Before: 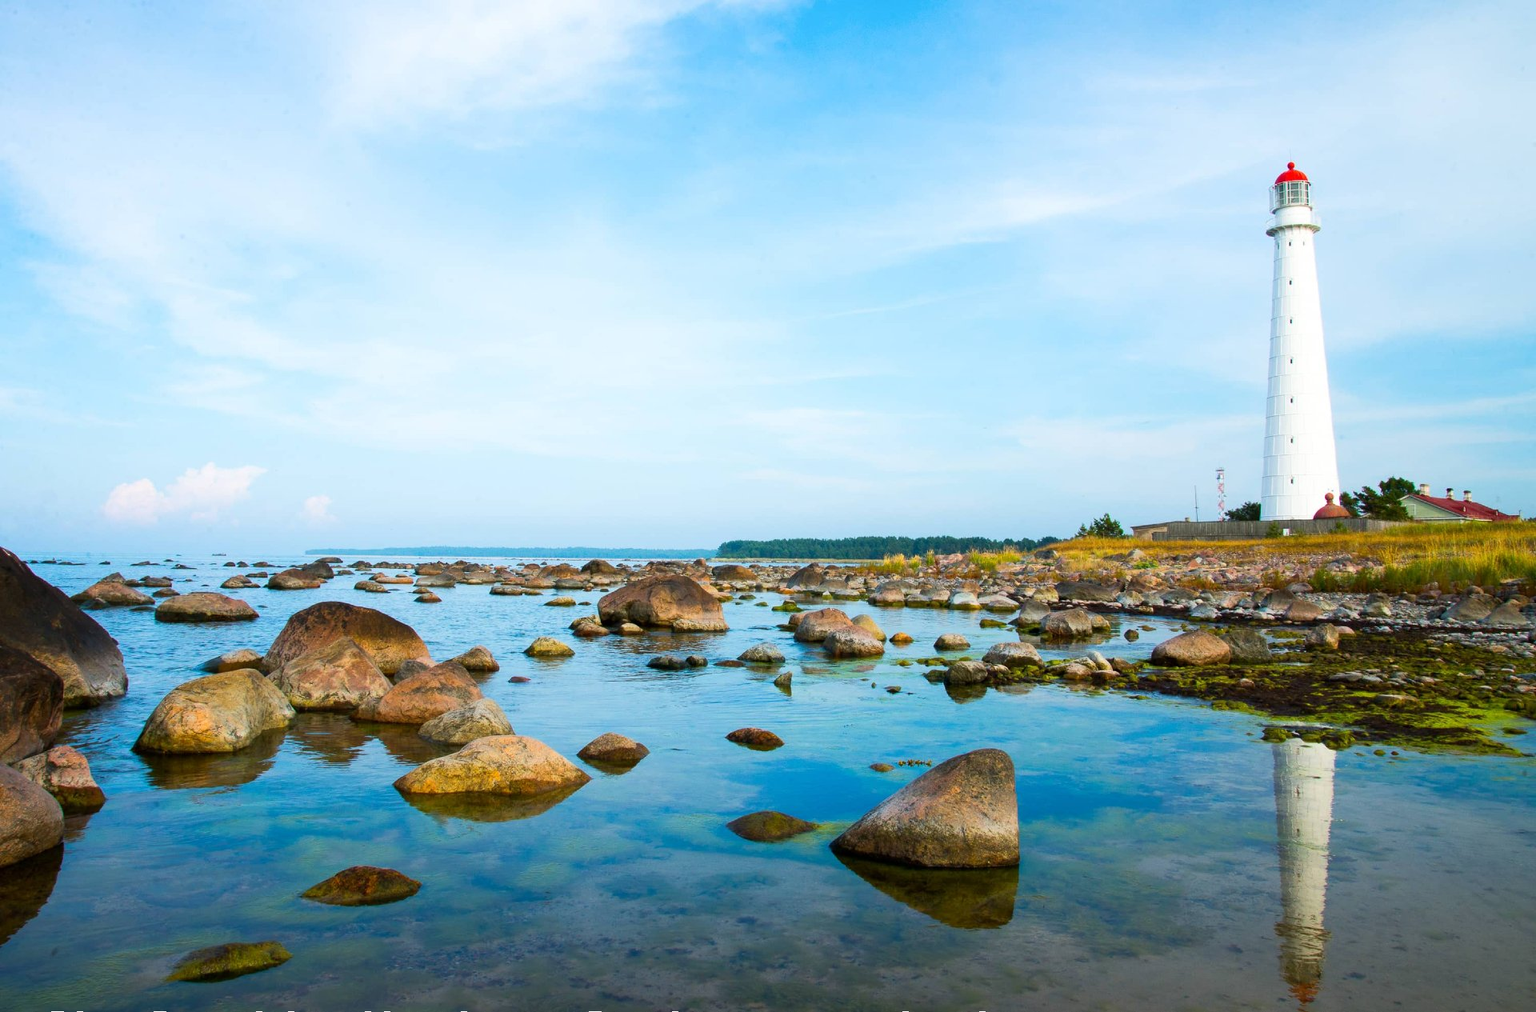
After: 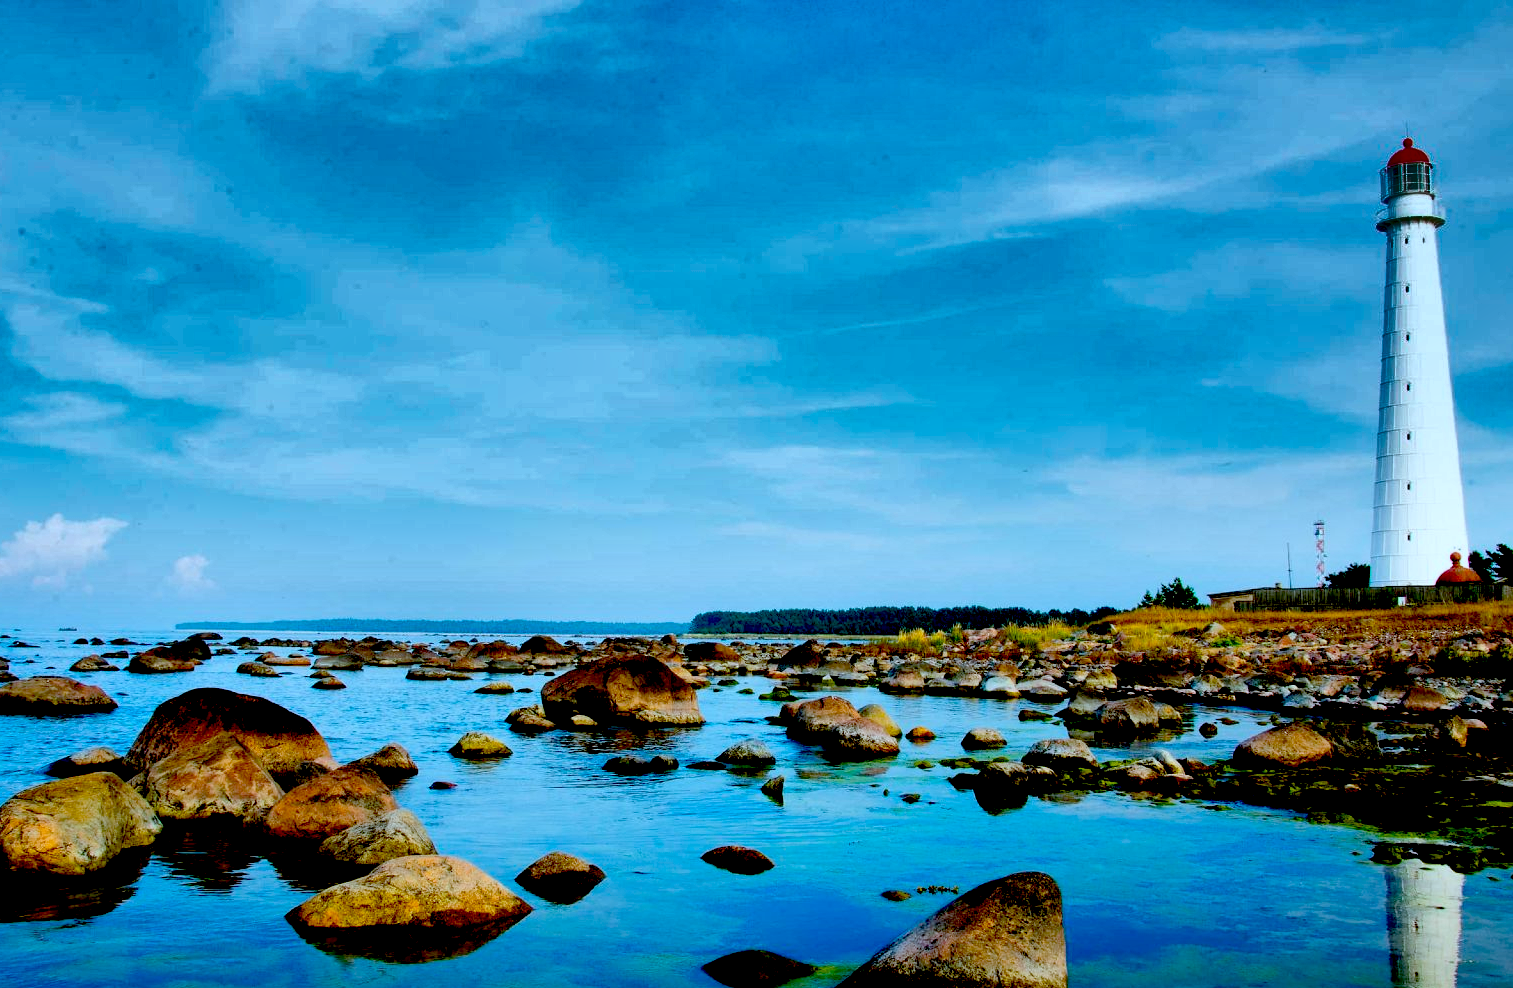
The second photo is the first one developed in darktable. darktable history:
crop and rotate: left 10.77%, top 5.1%, right 10.41%, bottom 16.76%
color calibration: illuminant Planckian (black body), x 0.375, y 0.373, temperature 4117 K
exposure: black level correction 0.1, exposure -0.092 EV, compensate highlight preservation false
shadows and highlights: shadows 20.91, highlights -82.73, soften with gaussian
